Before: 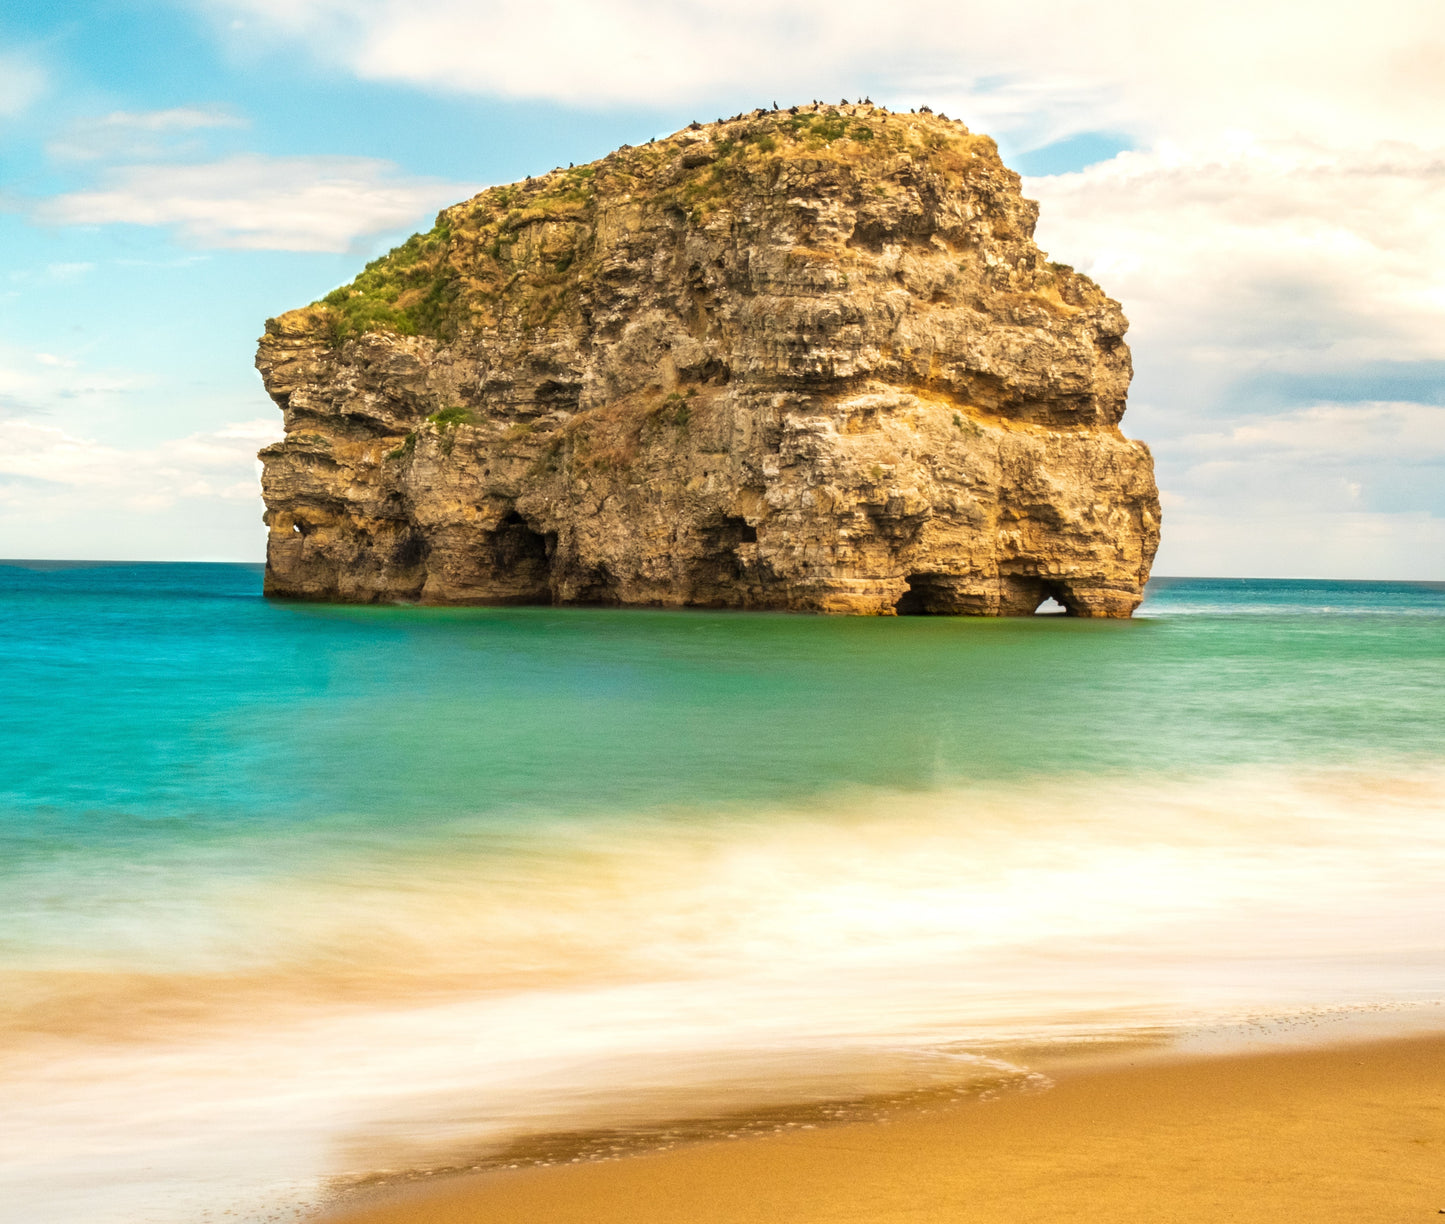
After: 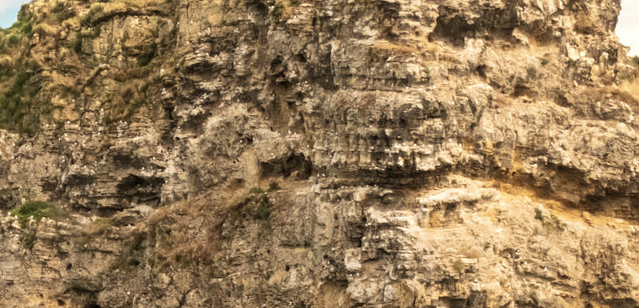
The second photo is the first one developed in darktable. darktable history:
crop: left 28.97%, top 16.872%, right 26.742%, bottom 57.915%
local contrast: mode bilateral grid, contrast 21, coarseness 50, detail 119%, midtone range 0.2
exposure: exposure -0.051 EV, compensate highlight preservation false
contrast brightness saturation: contrast 0.101, saturation -0.283
